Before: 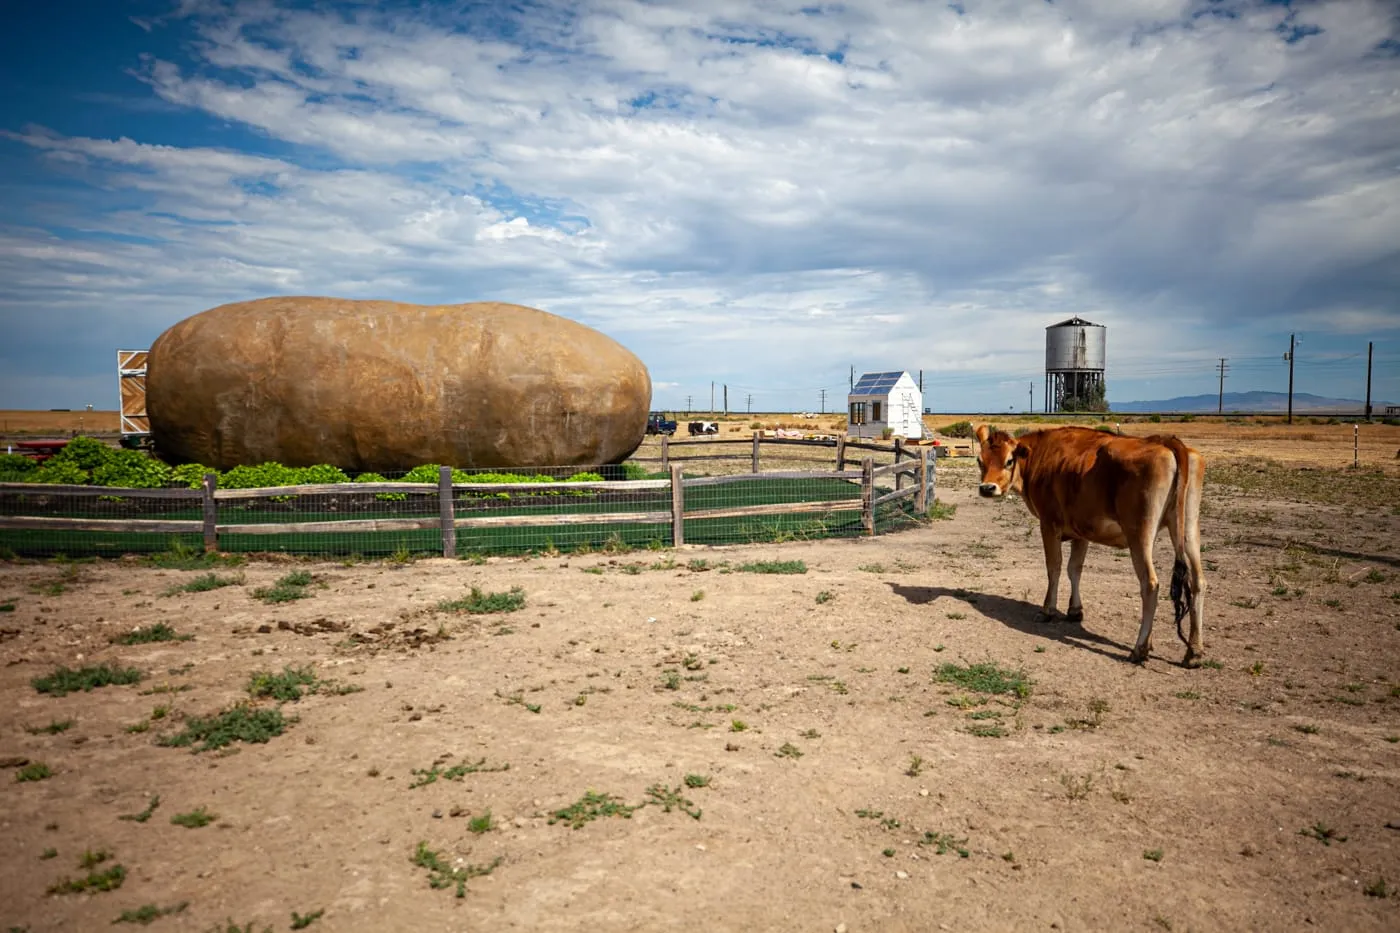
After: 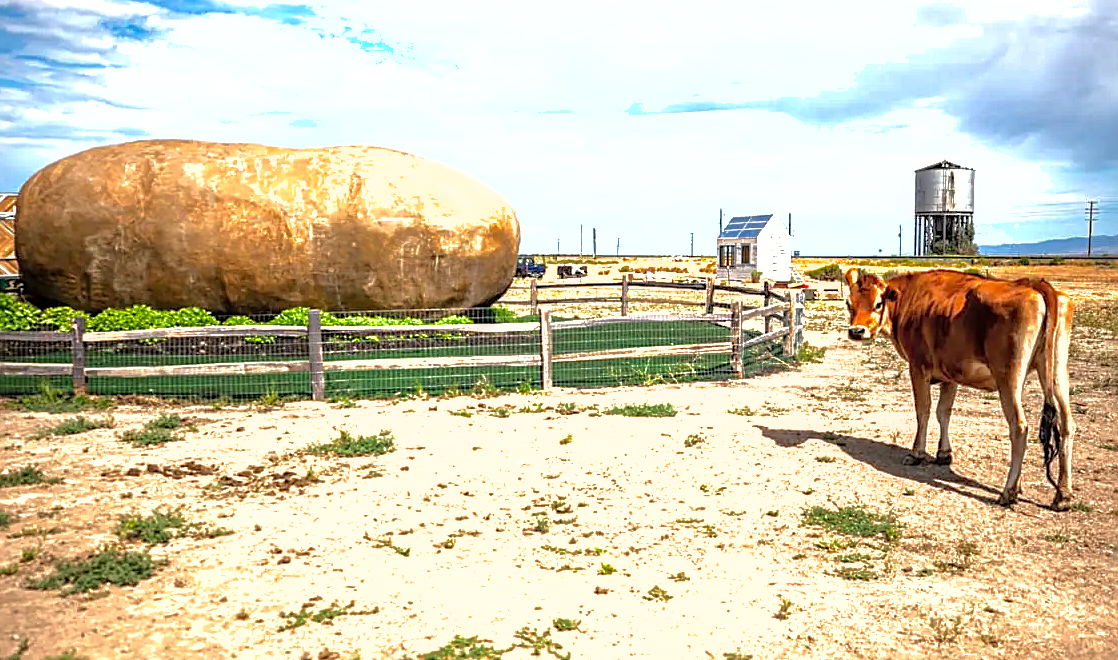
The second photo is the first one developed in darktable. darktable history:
tone equalizer: -8 EV -0.767 EV, -7 EV -0.708 EV, -6 EV -0.639 EV, -5 EV -0.407 EV, -3 EV 0.379 EV, -2 EV 0.6 EV, -1 EV 0.695 EV, +0 EV 0.74 EV
shadows and highlights: on, module defaults
sharpen: amount 0.578
local contrast: on, module defaults
exposure: black level correction 0, exposure 0.683 EV, compensate exposure bias true, compensate highlight preservation false
crop: left 9.361%, top 16.893%, right 10.772%, bottom 12.311%
